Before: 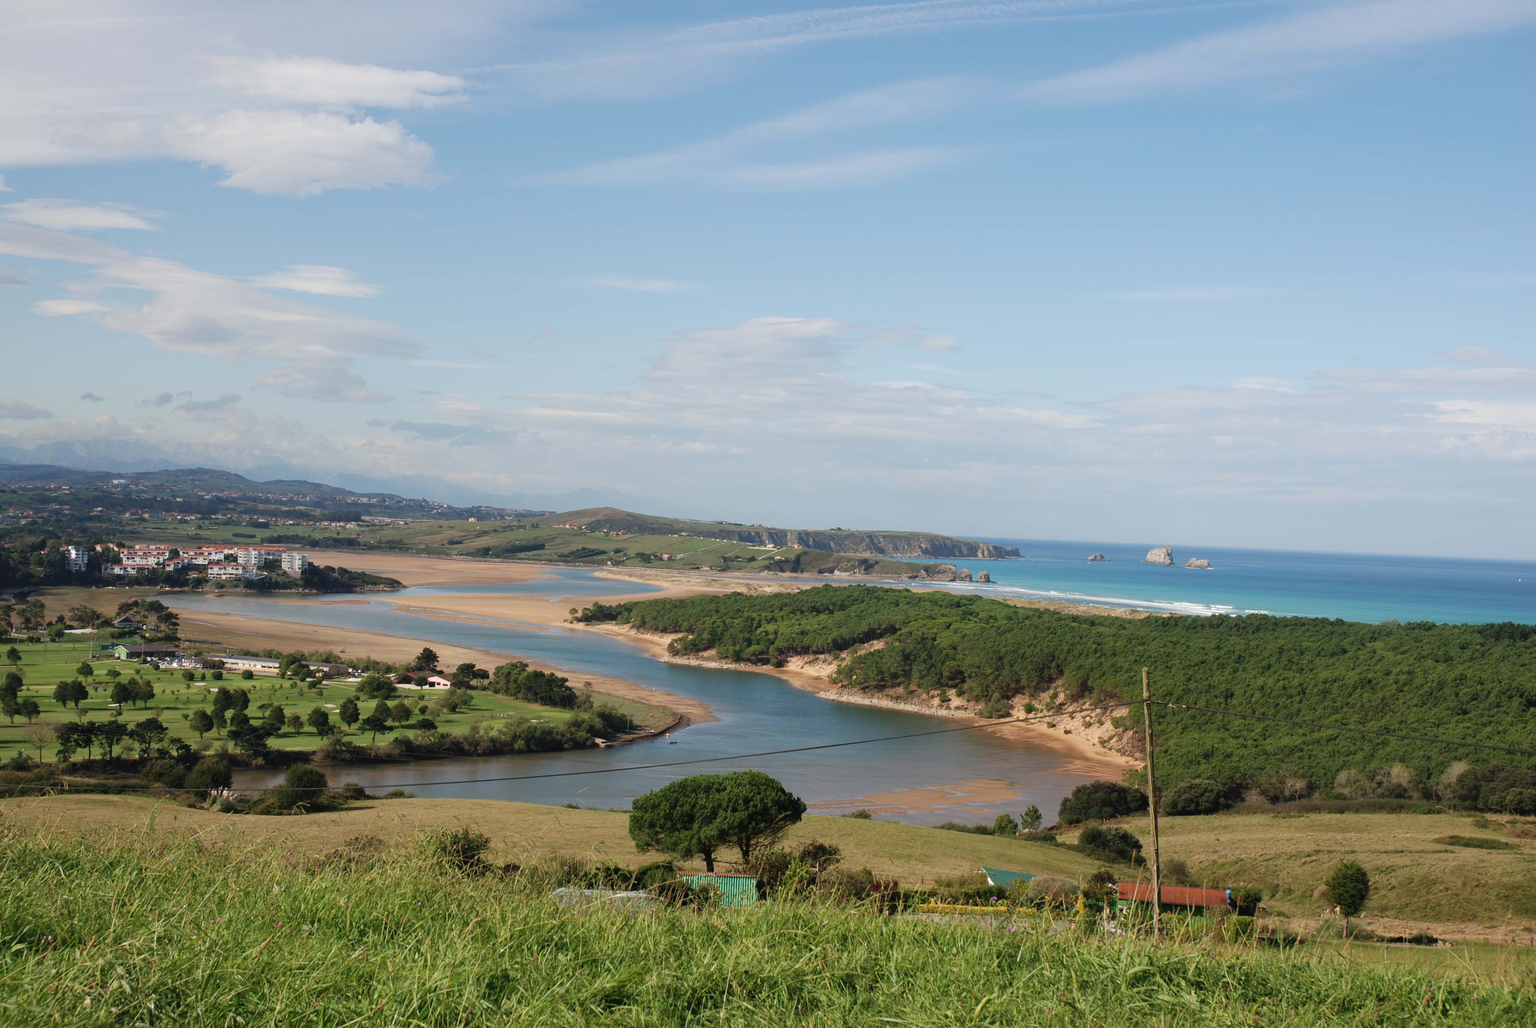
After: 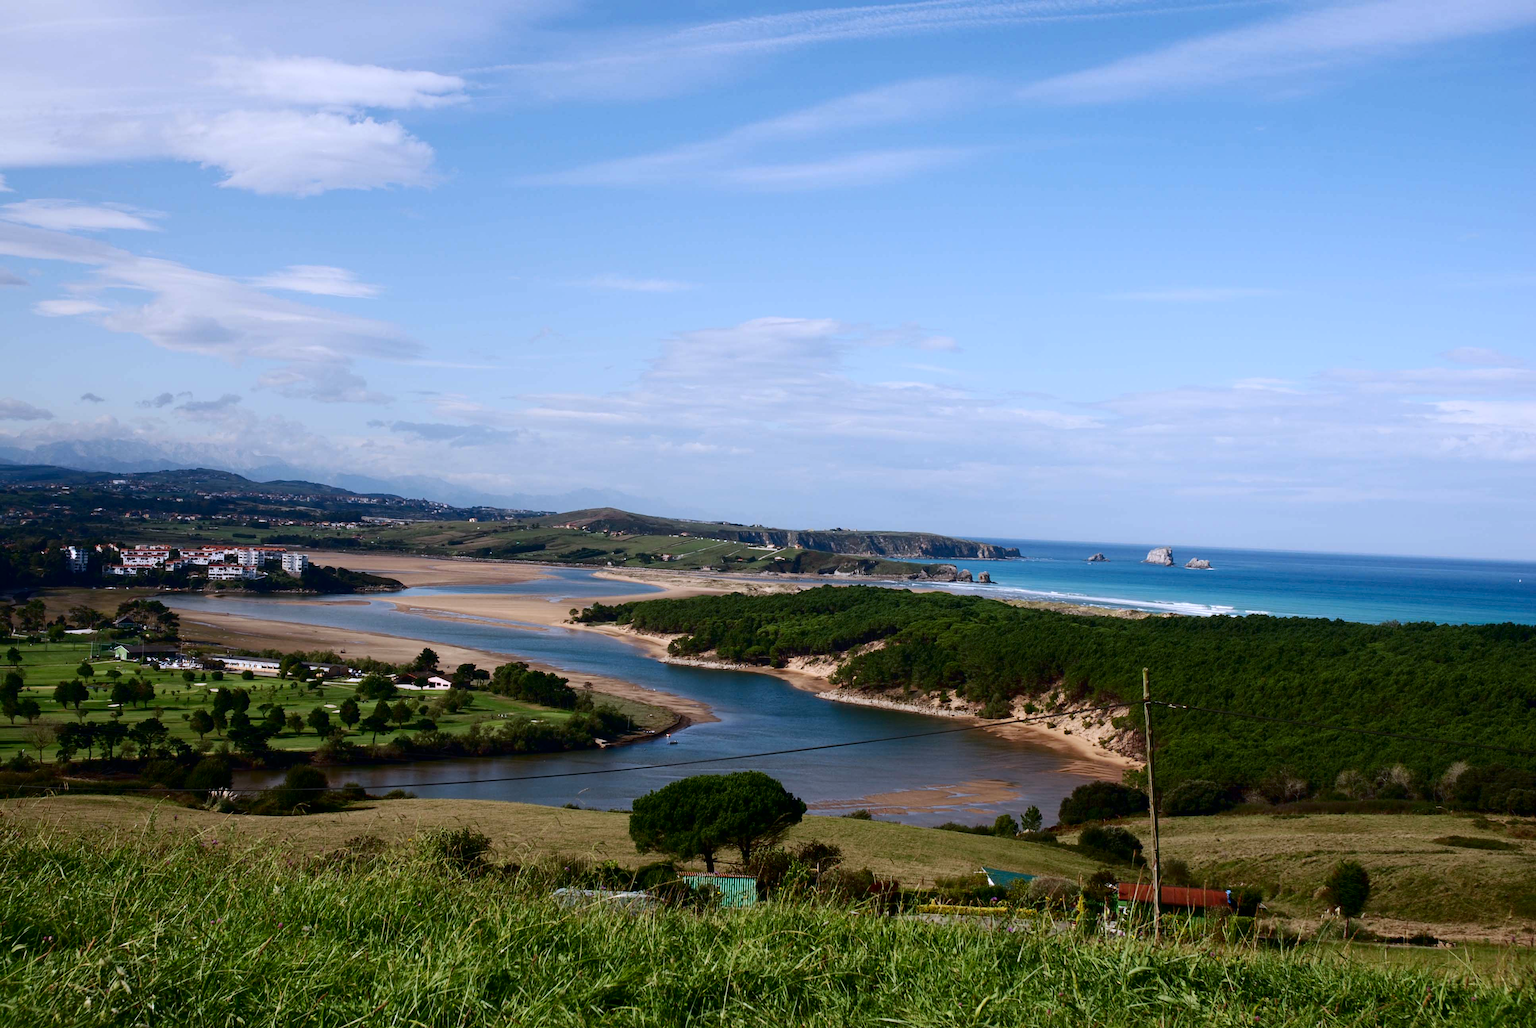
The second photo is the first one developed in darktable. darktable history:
white balance: red 0.967, blue 1.119, emerald 0.756
contrast brightness saturation: contrast 0.24, brightness -0.24, saturation 0.14
